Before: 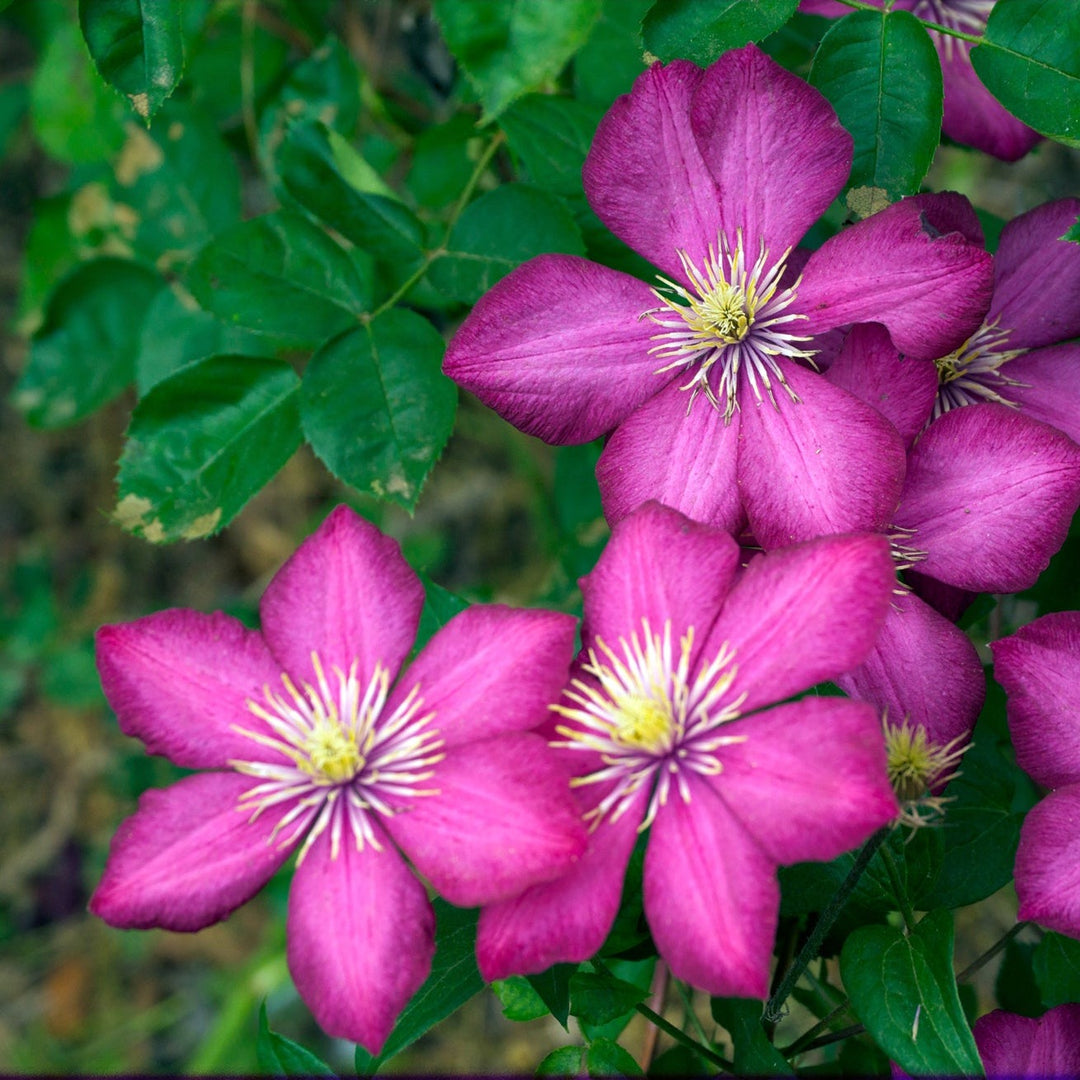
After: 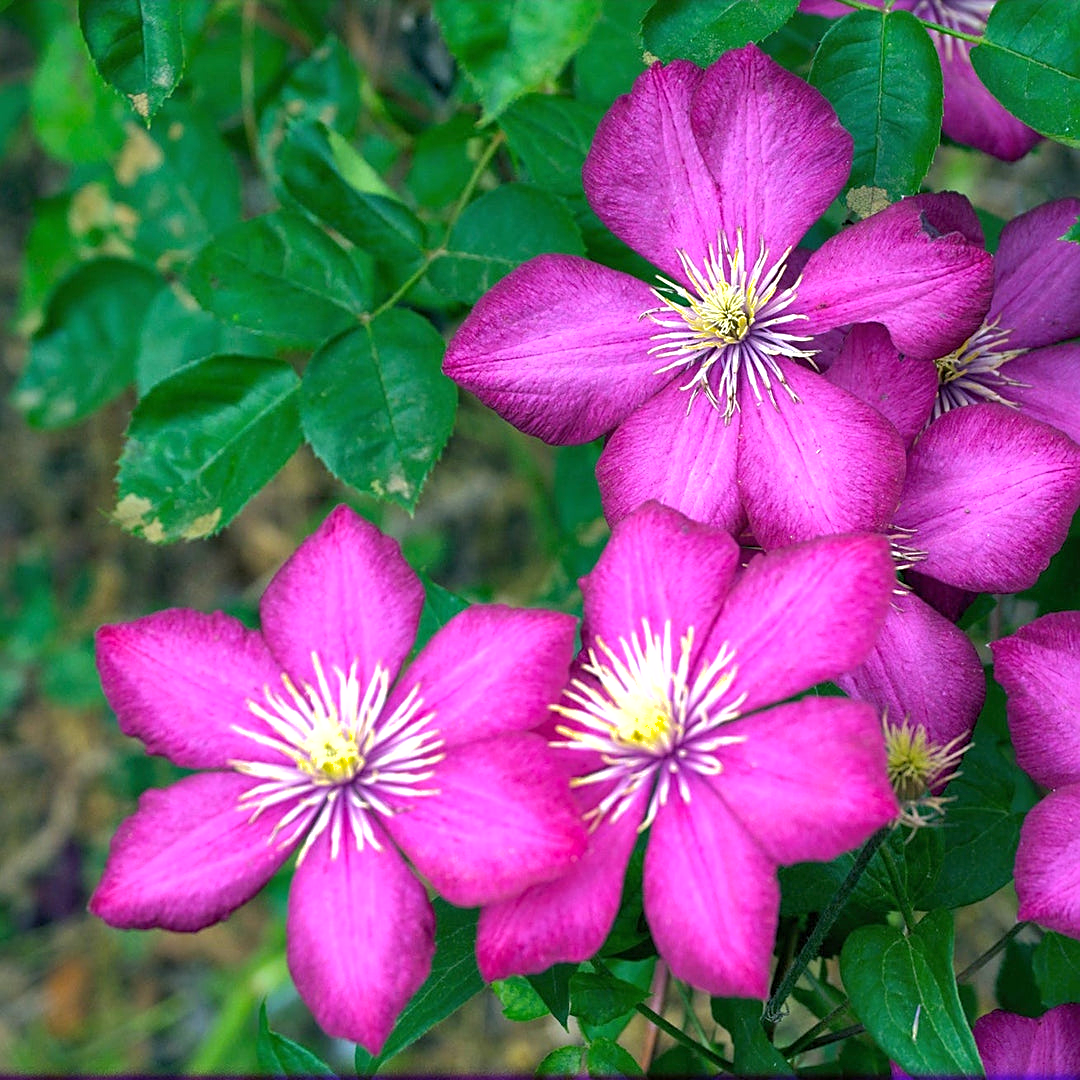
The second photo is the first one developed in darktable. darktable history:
sharpen: on, module defaults
white balance: red 1.004, blue 1.096
exposure: exposure 0.566 EV, compensate highlight preservation false
shadows and highlights: shadows 40, highlights -60
